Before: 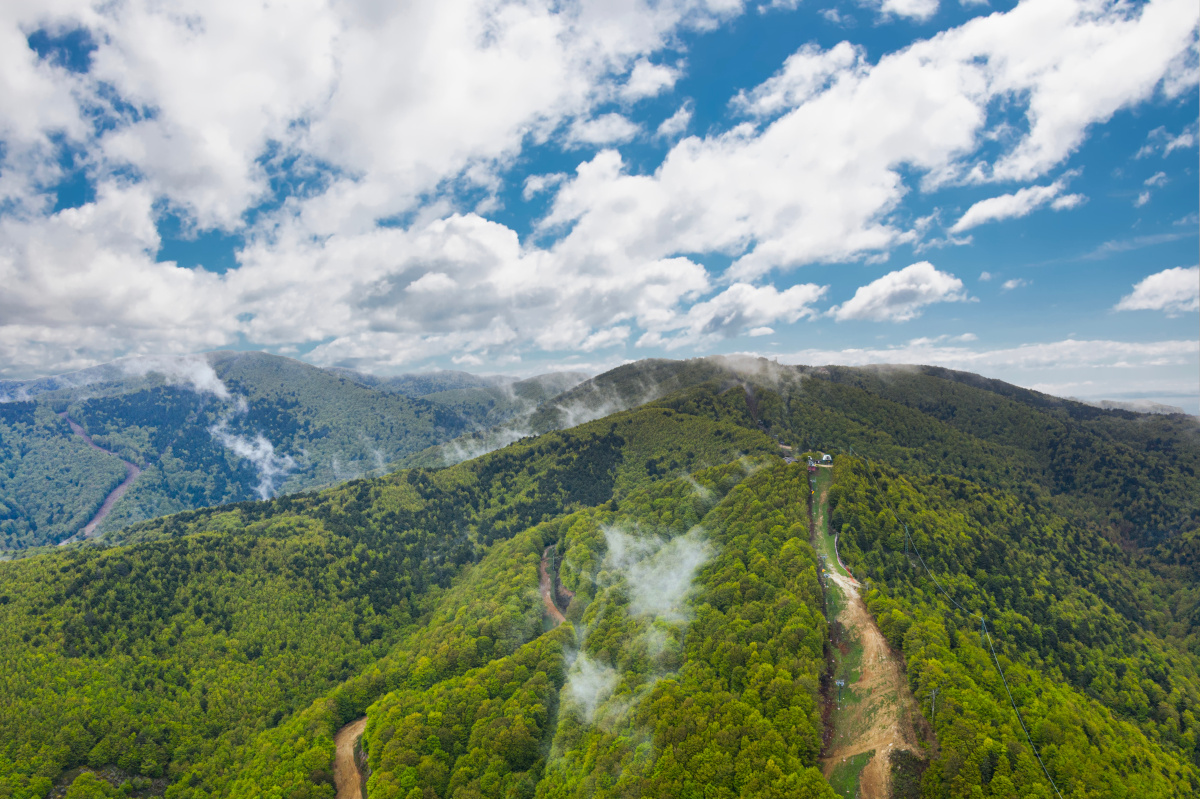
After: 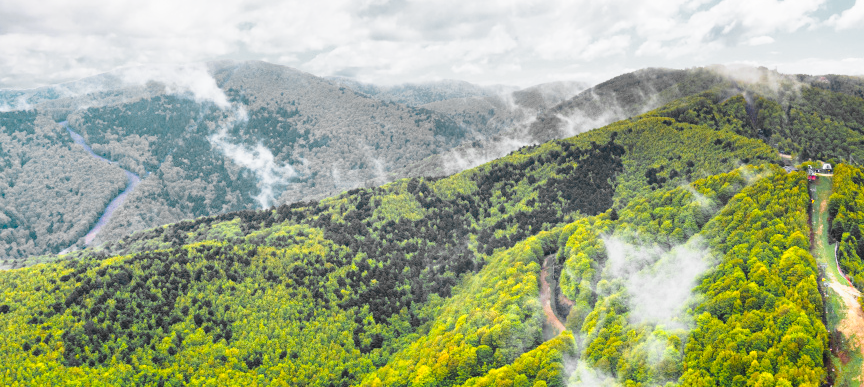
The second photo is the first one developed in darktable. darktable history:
color zones: curves: ch0 [(0.257, 0.558) (0.75, 0.565)]; ch1 [(0.004, 0.857) (0.14, 0.416) (0.257, 0.695) (0.442, 0.032) (0.736, 0.266) (0.891, 0.741)]; ch2 [(0, 0.623) (0.112, 0.436) (0.271, 0.474) (0.516, 0.64) (0.743, 0.286)]
crop: top 36.498%, right 27.964%, bottom 14.995%
base curve: curves: ch0 [(0, 0) (0.028, 0.03) (0.121, 0.232) (0.46, 0.748) (0.859, 0.968) (1, 1)], preserve colors none
